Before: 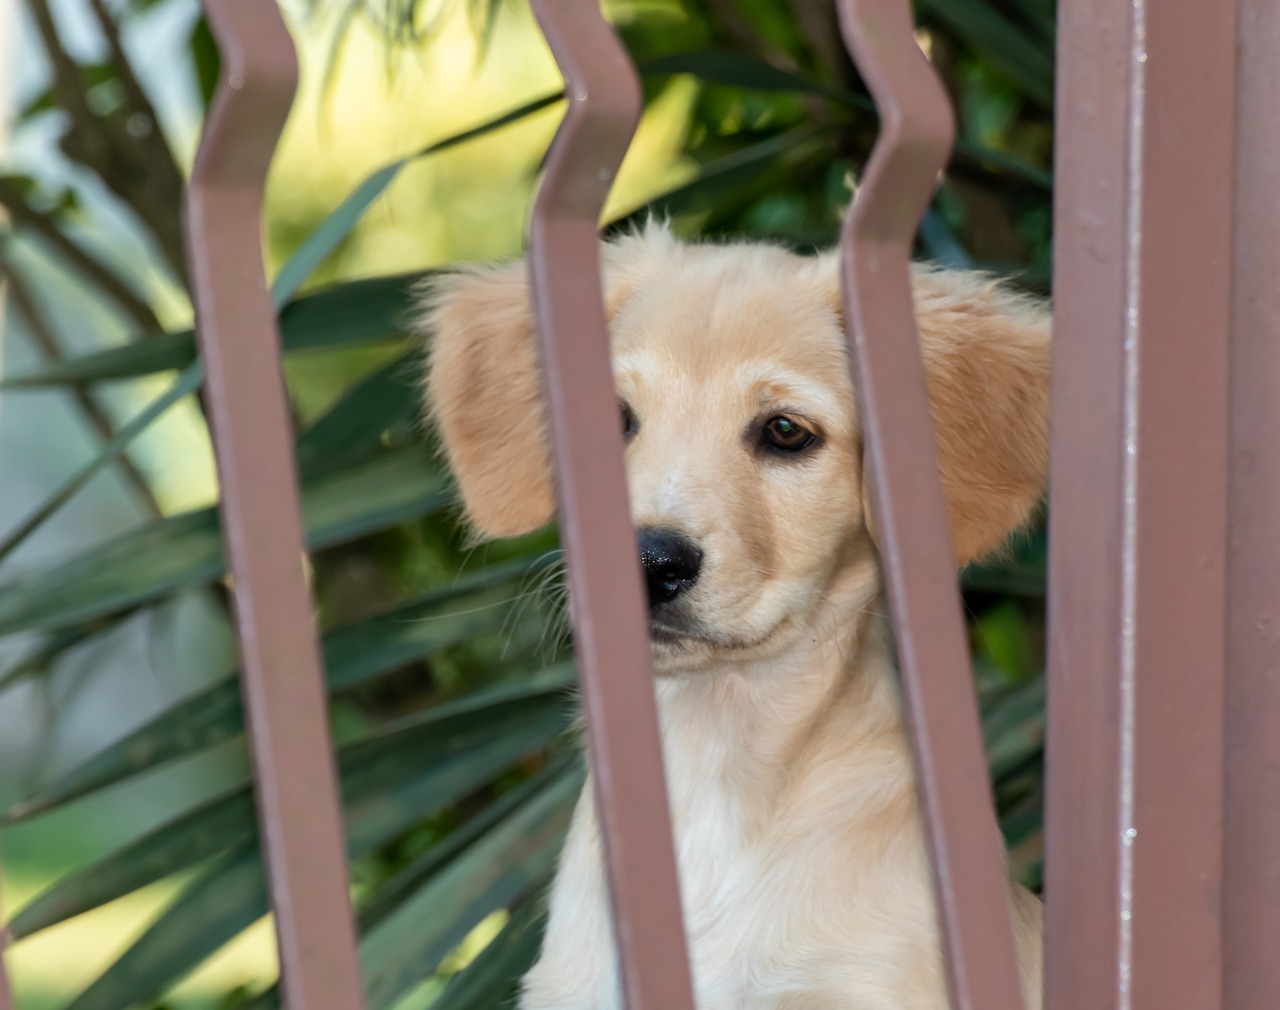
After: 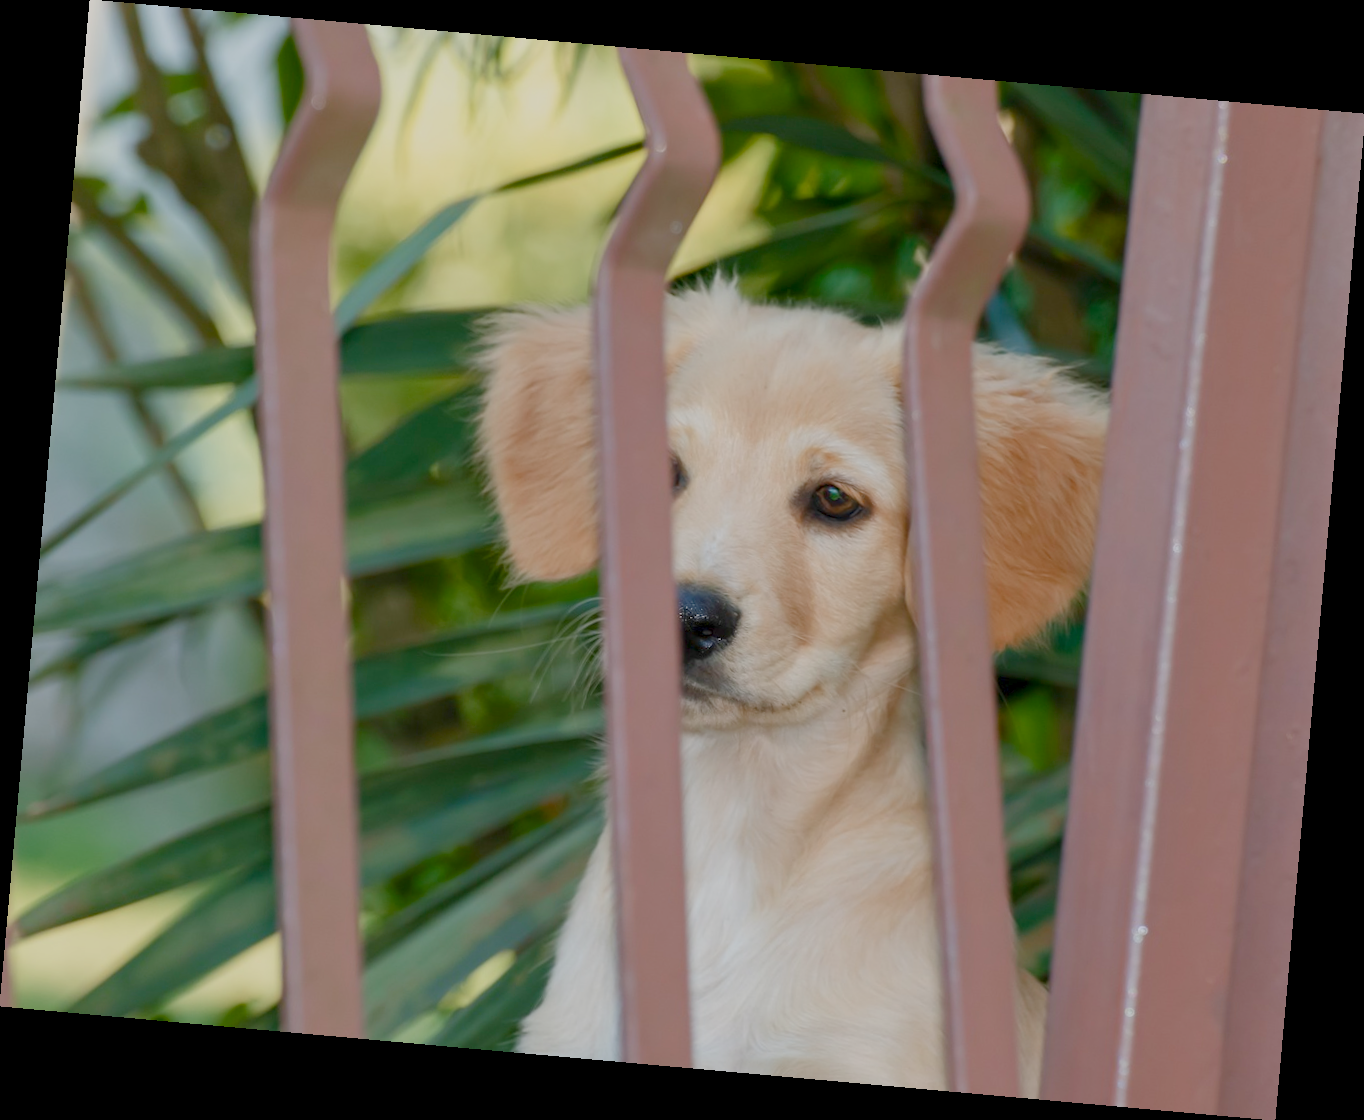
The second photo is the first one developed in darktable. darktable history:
color balance rgb: shadows lift › chroma 1%, shadows lift › hue 113°, highlights gain › chroma 0.2%, highlights gain › hue 333°, perceptual saturation grading › global saturation 20%, perceptual saturation grading › highlights -50%, perceptual saturation grading › shadows 25%, contrast -30%
exposure: exposure 0.2 EV, compensate highlight preservation false
rotate and perspective: rotation 5.12°, automatic cropping off
